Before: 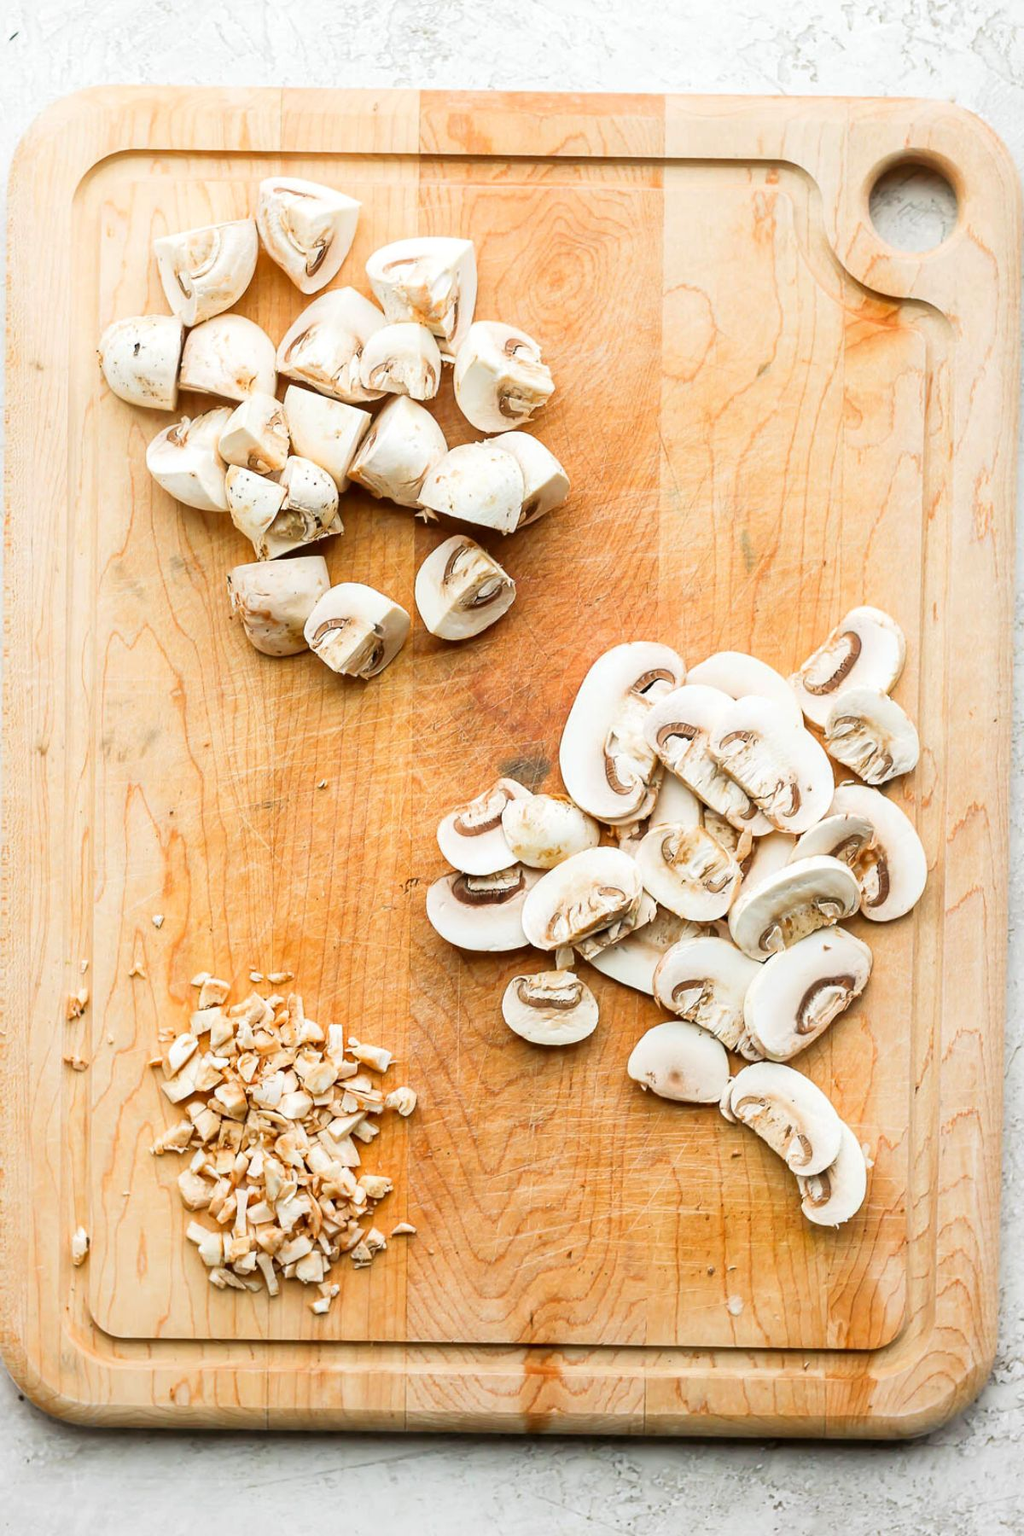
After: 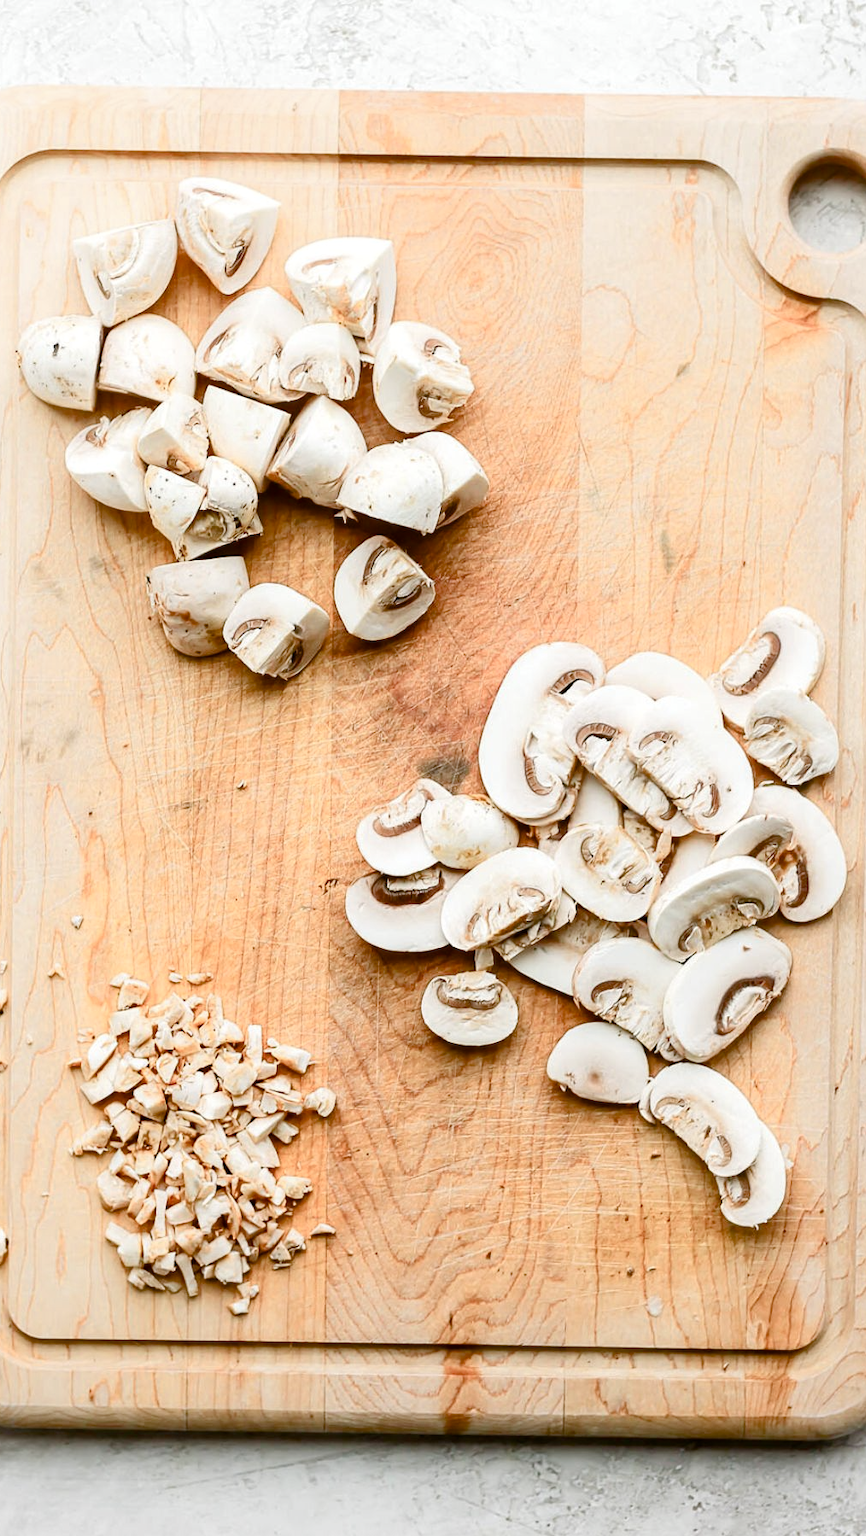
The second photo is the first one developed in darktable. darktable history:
tone equalizer: edges refinement/feathering 500, mask exposure compensation -1.57 EV, preserve details guided filter
crop: left 7.983%, right 7.372%
color balance rgb: shadows lift › chroma 0.963%, shadows lift › hue 113.91°, linear chroma grading › global chroma -14.621%, perceptual saturation grading › global saturation 20%, perceptual saturation grading › highlights -49.942%, perceptual saturation grading › shadows 24.269%, global vibrance 10.571%, saturation formula JzAzBz (2021)
